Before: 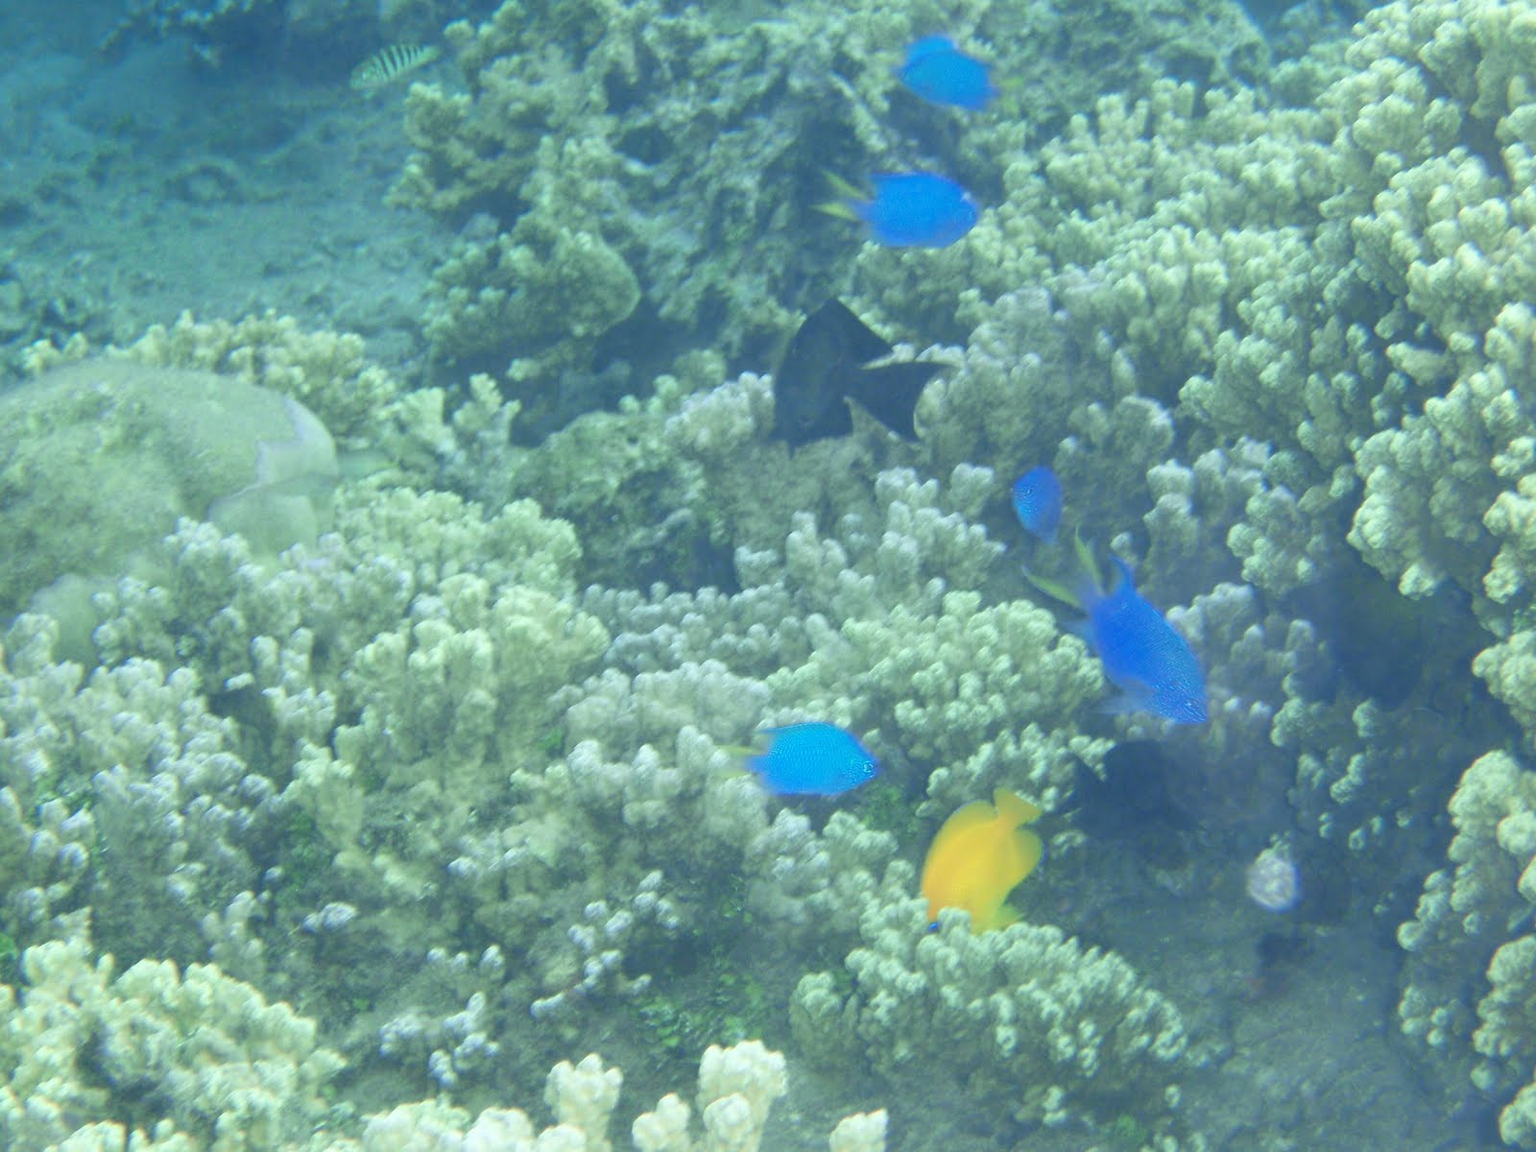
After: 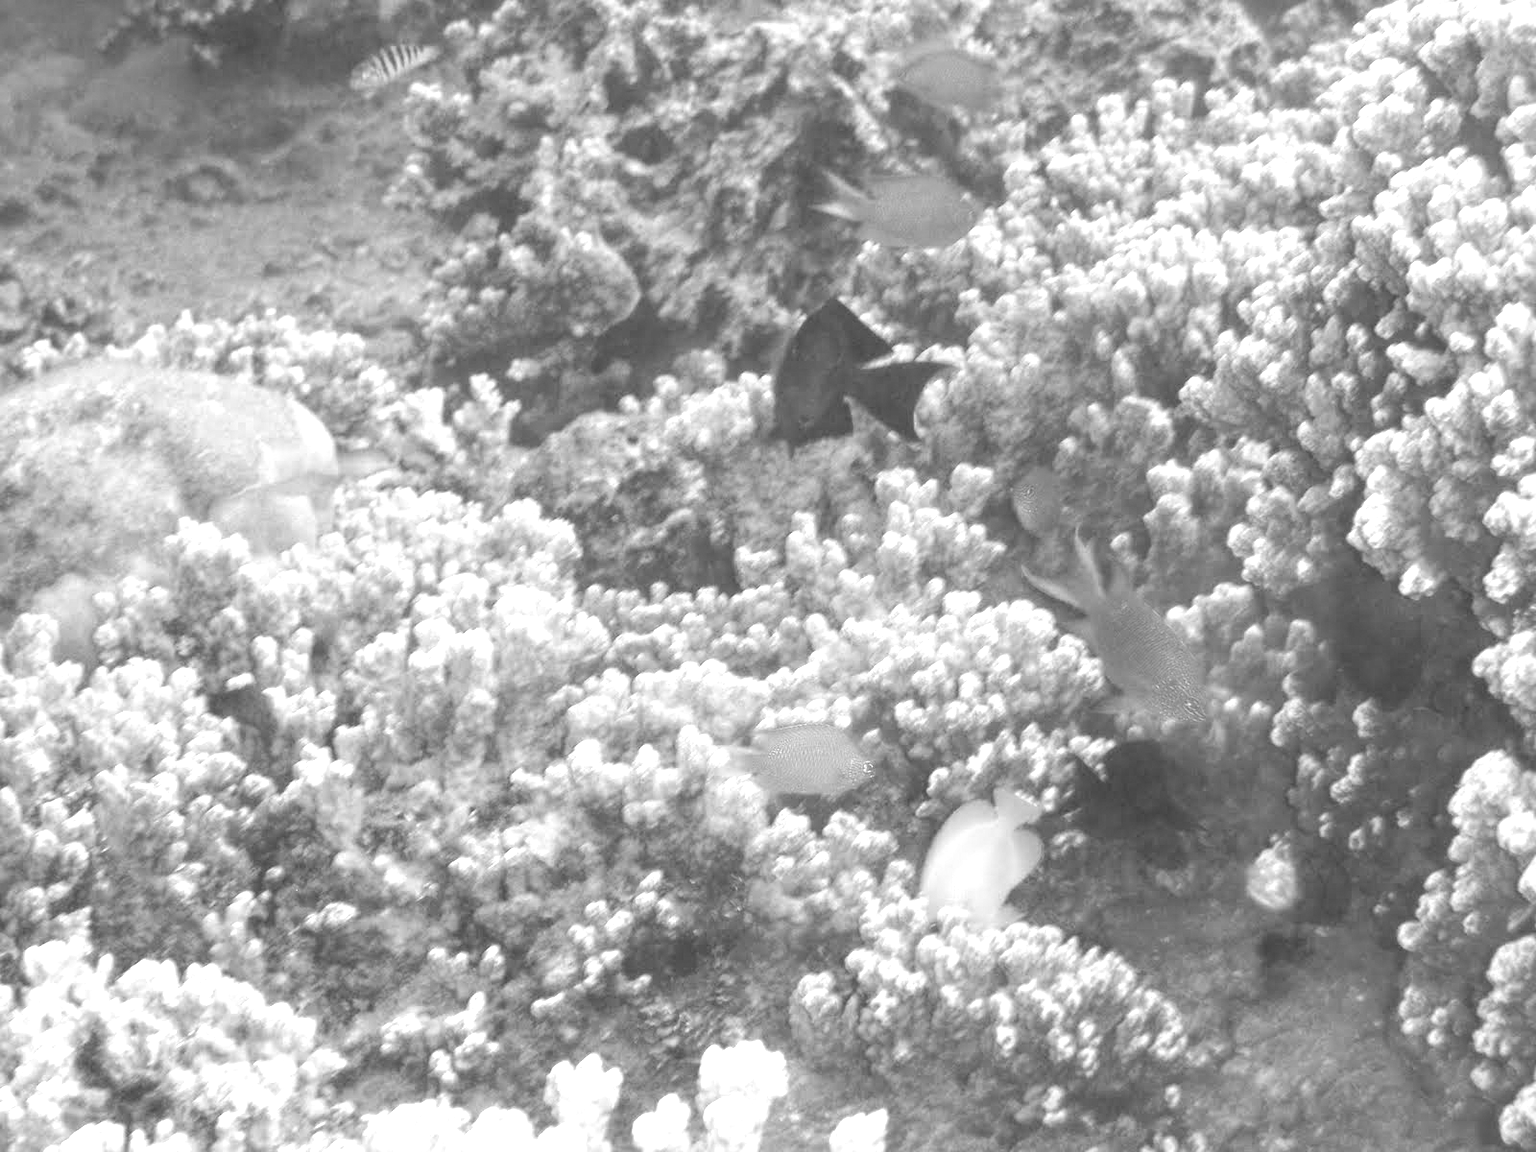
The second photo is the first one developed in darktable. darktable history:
tone equalizer: -8 EV -0.75 EV, -7 EV -0.7 EV, -6 EV -0.6 EV, -5 EV -0.4 EV, -3 EV 0.4 EV, -2 EV 0.6 EV, -1 EV 0.7 EV, +0 EV 0.75 EV, edges refinement/feathering 500, mask exposure compensation -1.57 EV, preserve details no
local contrast: on, module defaults
monochrome: on, module defaults
